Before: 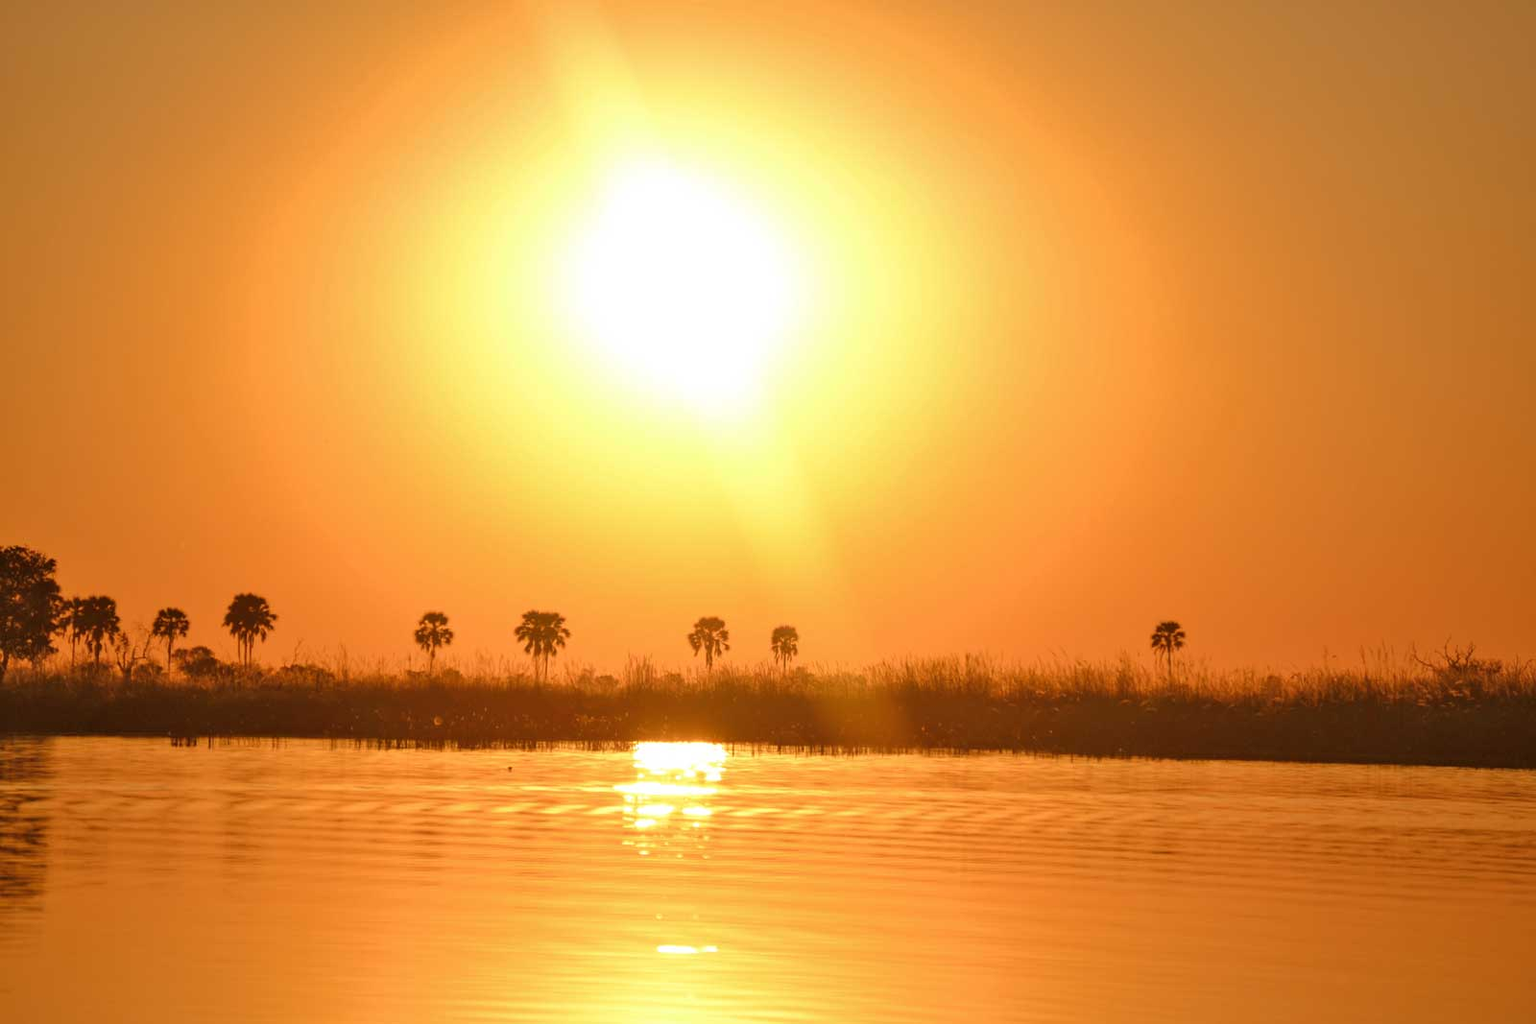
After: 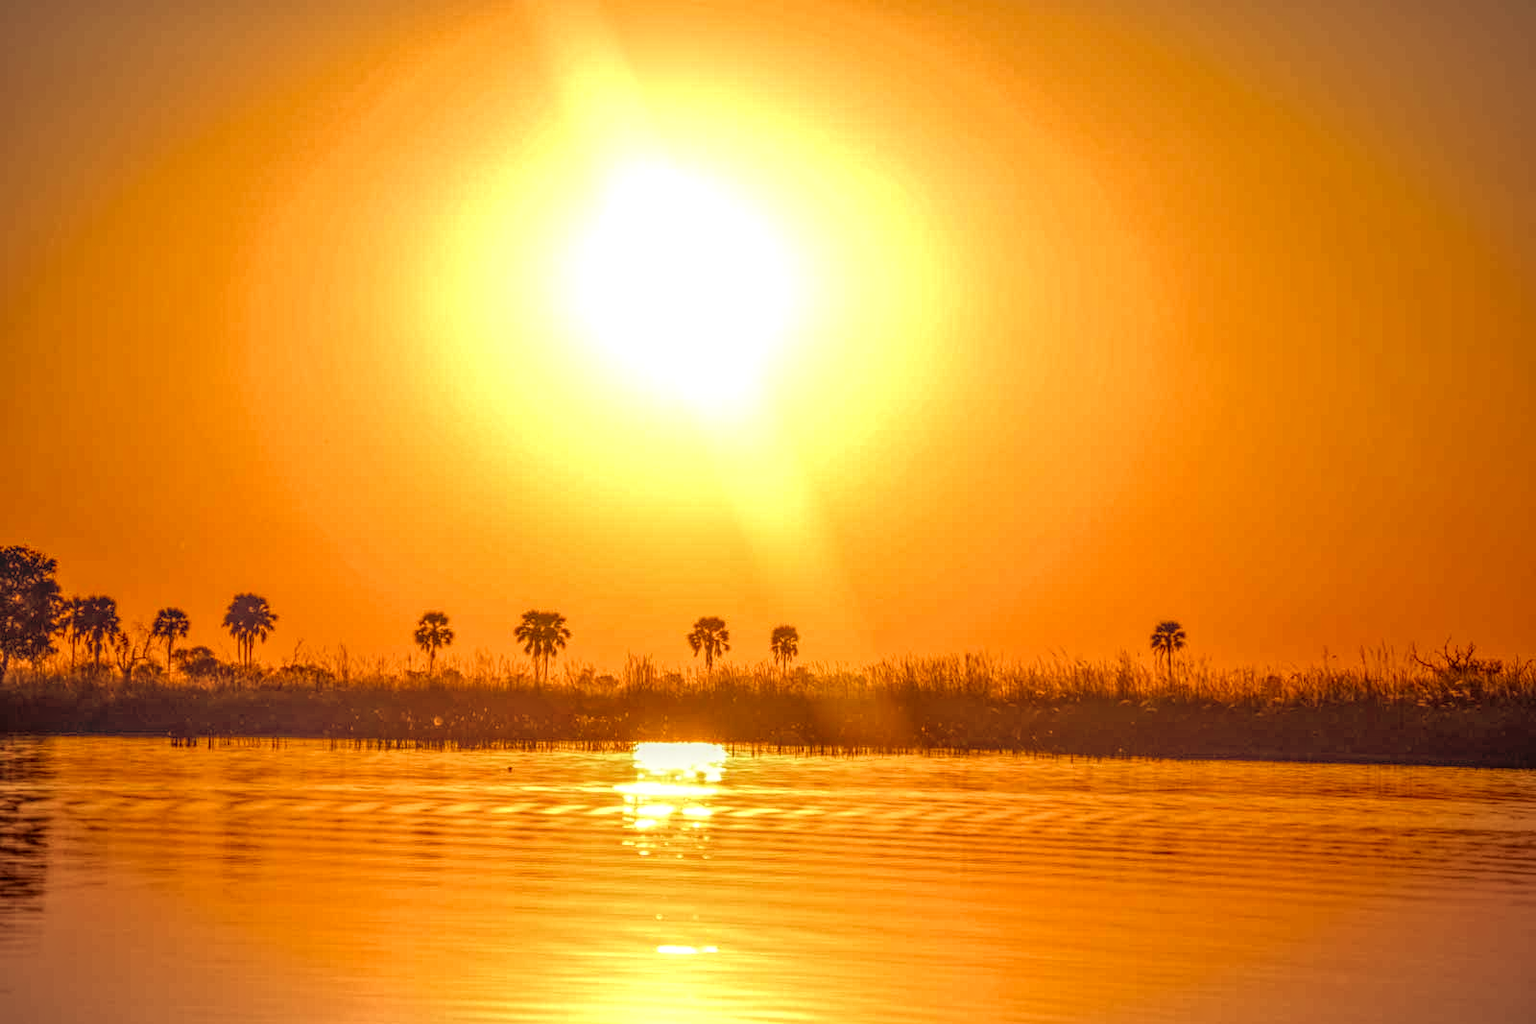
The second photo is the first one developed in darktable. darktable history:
vignetting: fall-off start 100%, brightness -0.282, width/height ratio 1.31
color balance rgb: shadows lift › luminance -21.66%, shadows lift › chroma 8.98%, shadows lift › hue 283.37°, power › chroma 1.05%, power › hue 25.59°, highlights gain › luminance 6.08%, highlights gain › chroma 2.55%, highlights gain › hue 90°, global offset › luminance -0.87%, perceptual saturation grading › global saturation 25%, perceptual saturation grading › highlights -28.39%, perceptual saturation grading › shadows 33.98%
local contrast: highlights 0%, shadows 0%, detail 200%, midtone range 0.25
